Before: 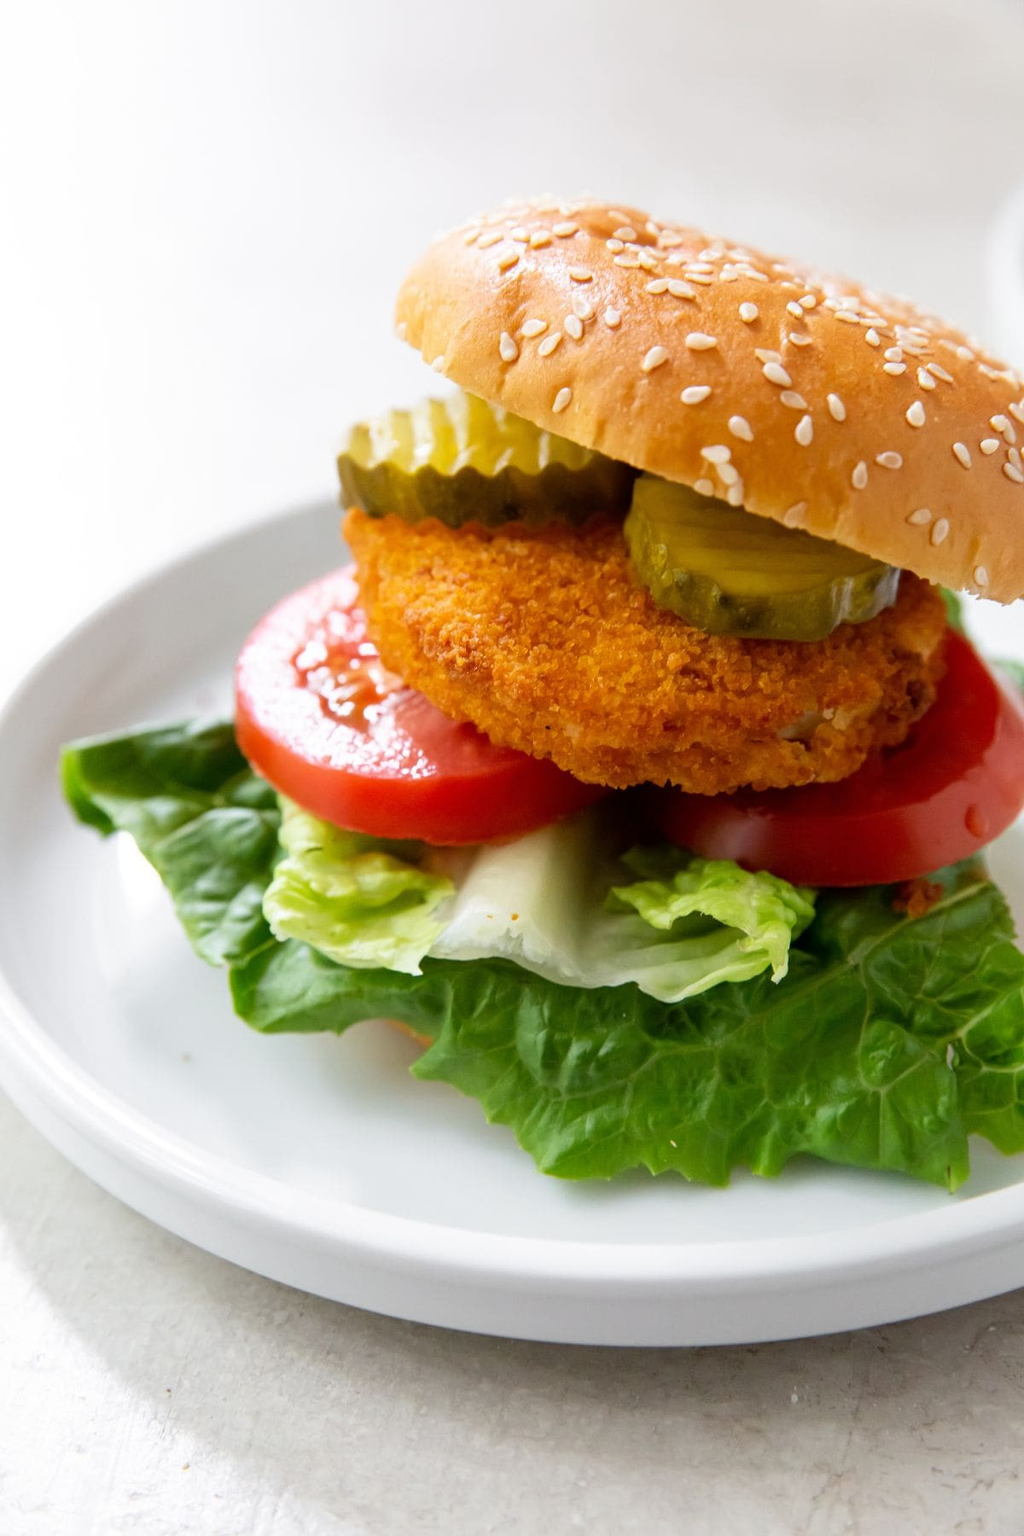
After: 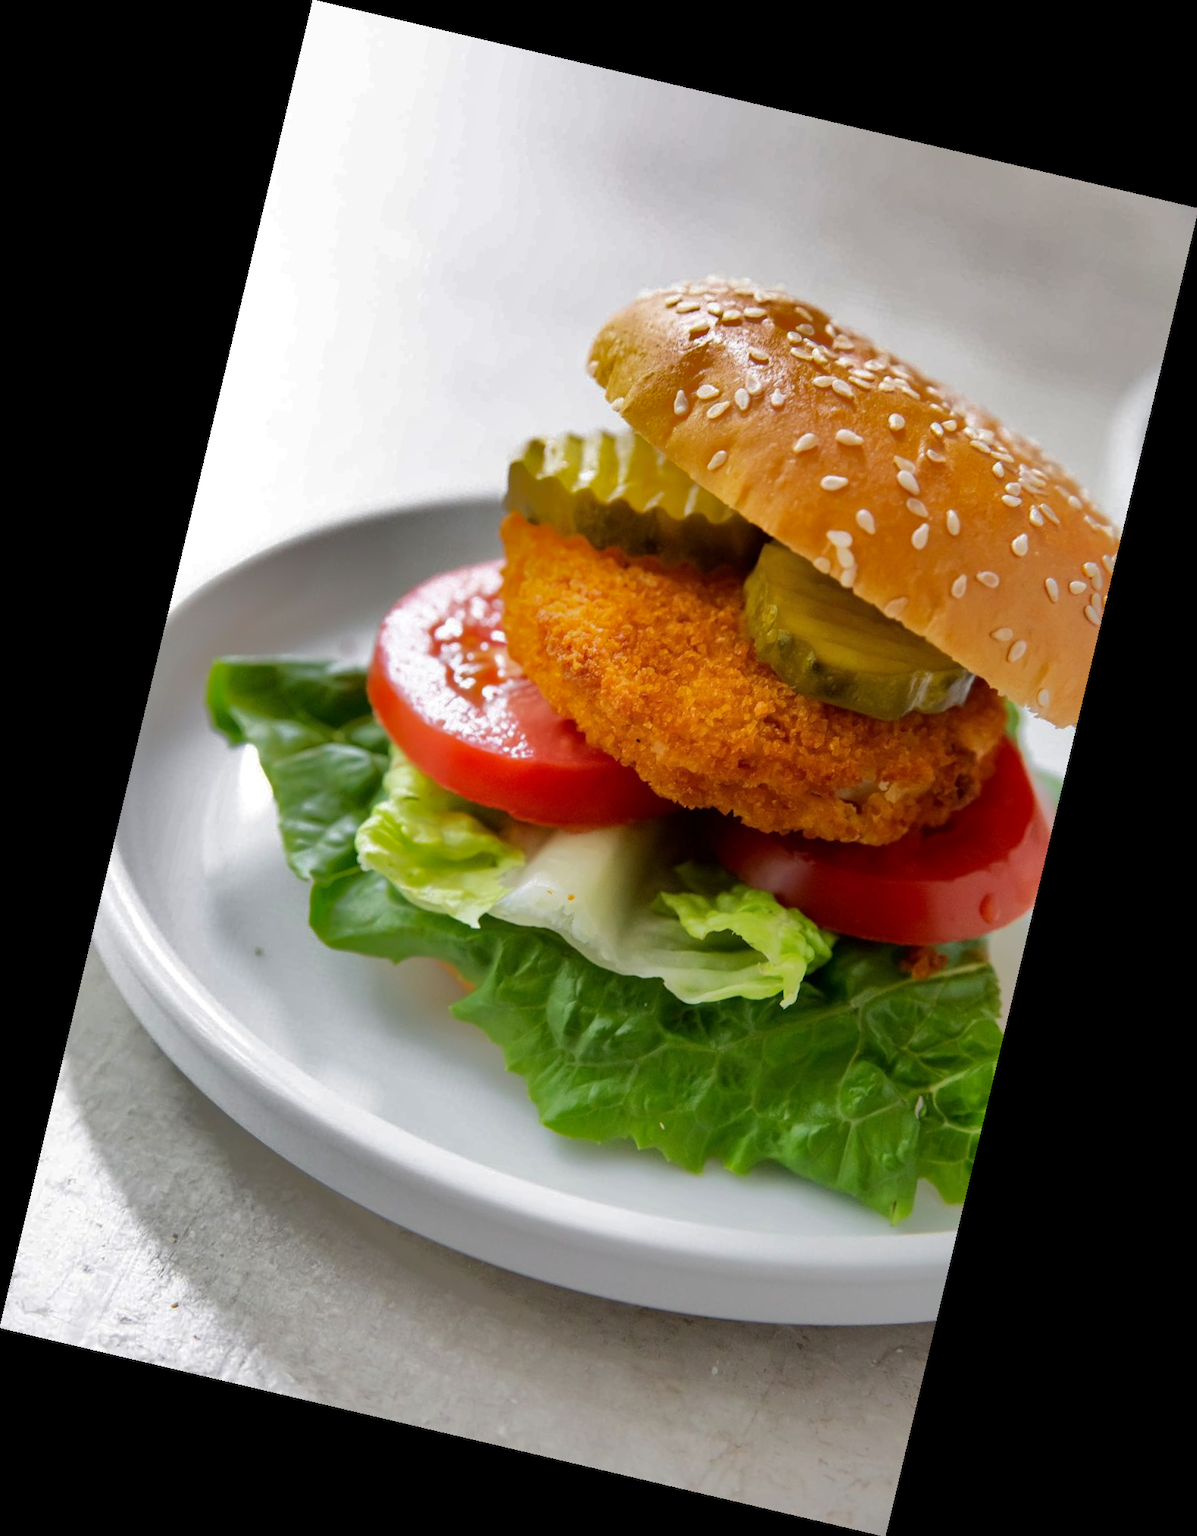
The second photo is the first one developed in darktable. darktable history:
shadows and highlights: shadows -19.91, highlights -73.15
rotate and perspective: rotation 13.27°, automatic cropping off
